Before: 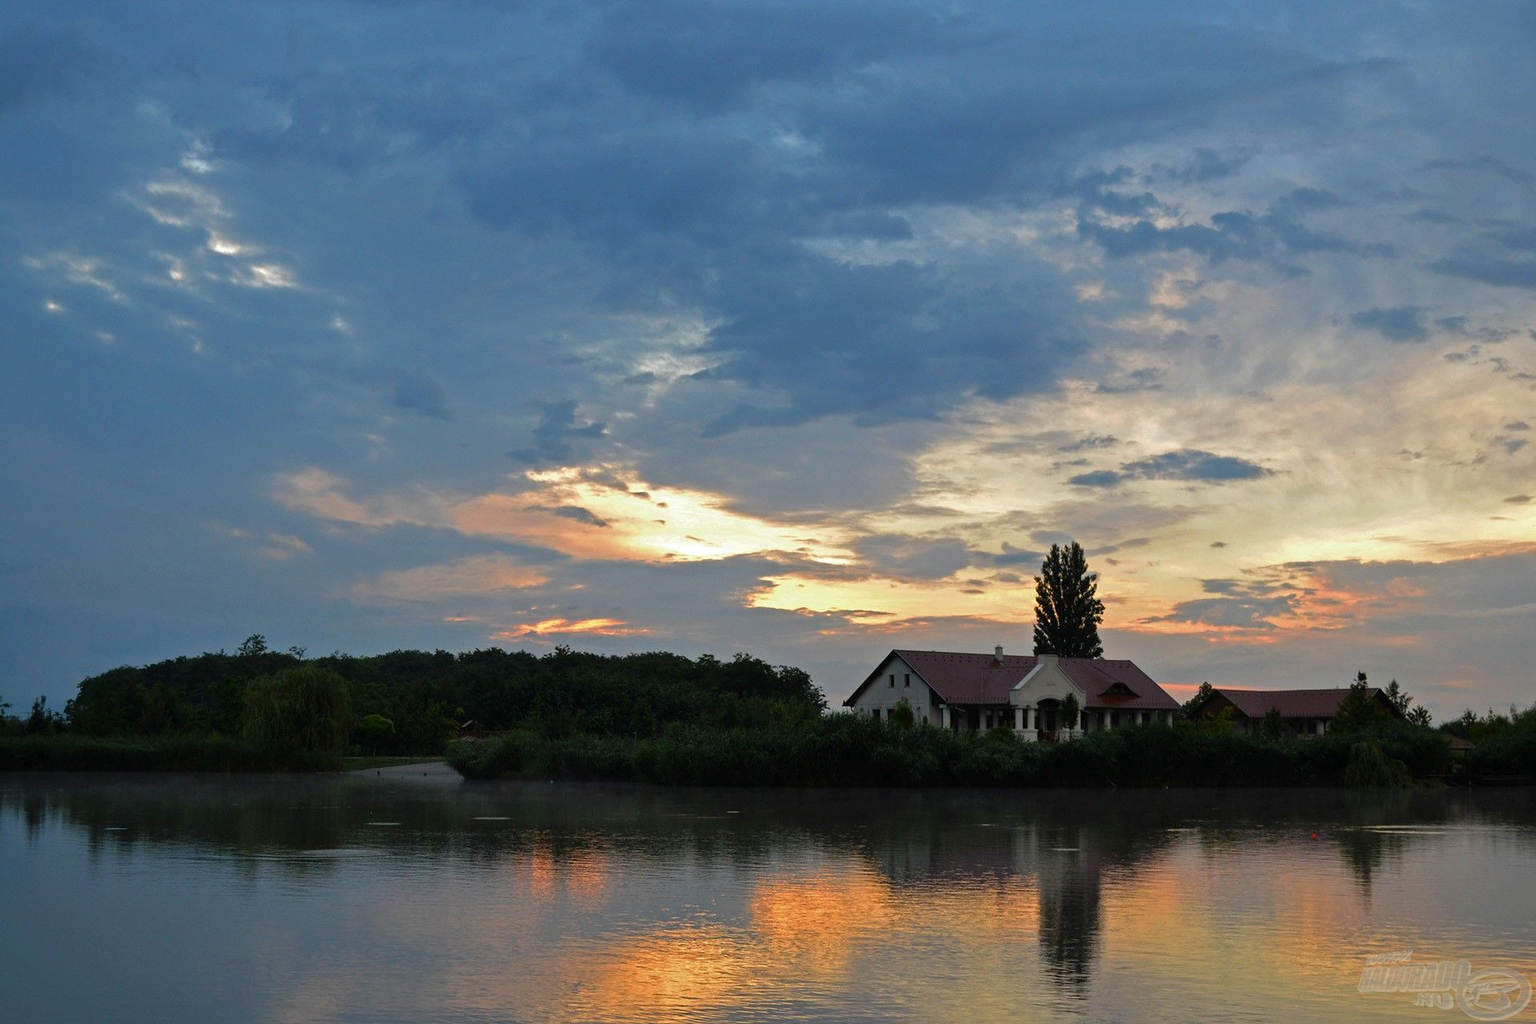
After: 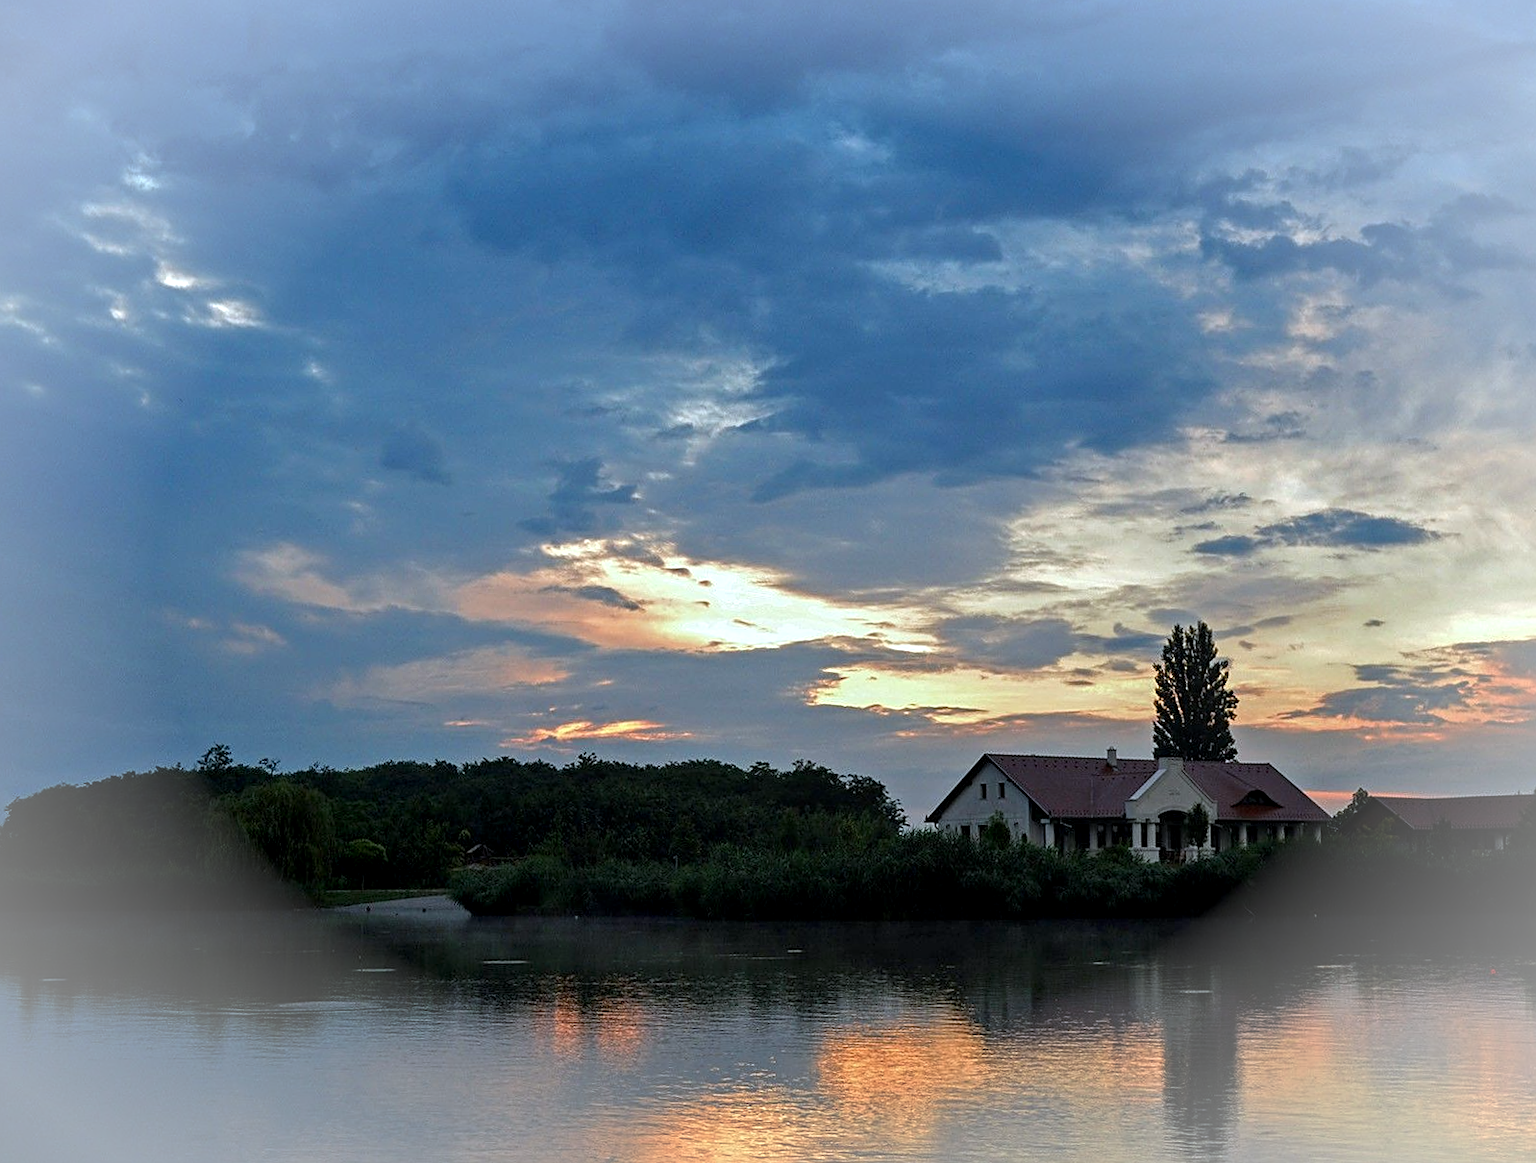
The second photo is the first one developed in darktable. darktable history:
sharpen: on, module defaults
color calibration: illuminant custom, x 0.368, y 0.373, temperature 4339.13 K
crop and rotate: angle 0.666°, left 4.122%, top 1.202%, right 11.182%, bottom 2.617%
local contrast: detail 130%
vignetting: brightness 0.302, saturation 0.002, automatic ratio true
